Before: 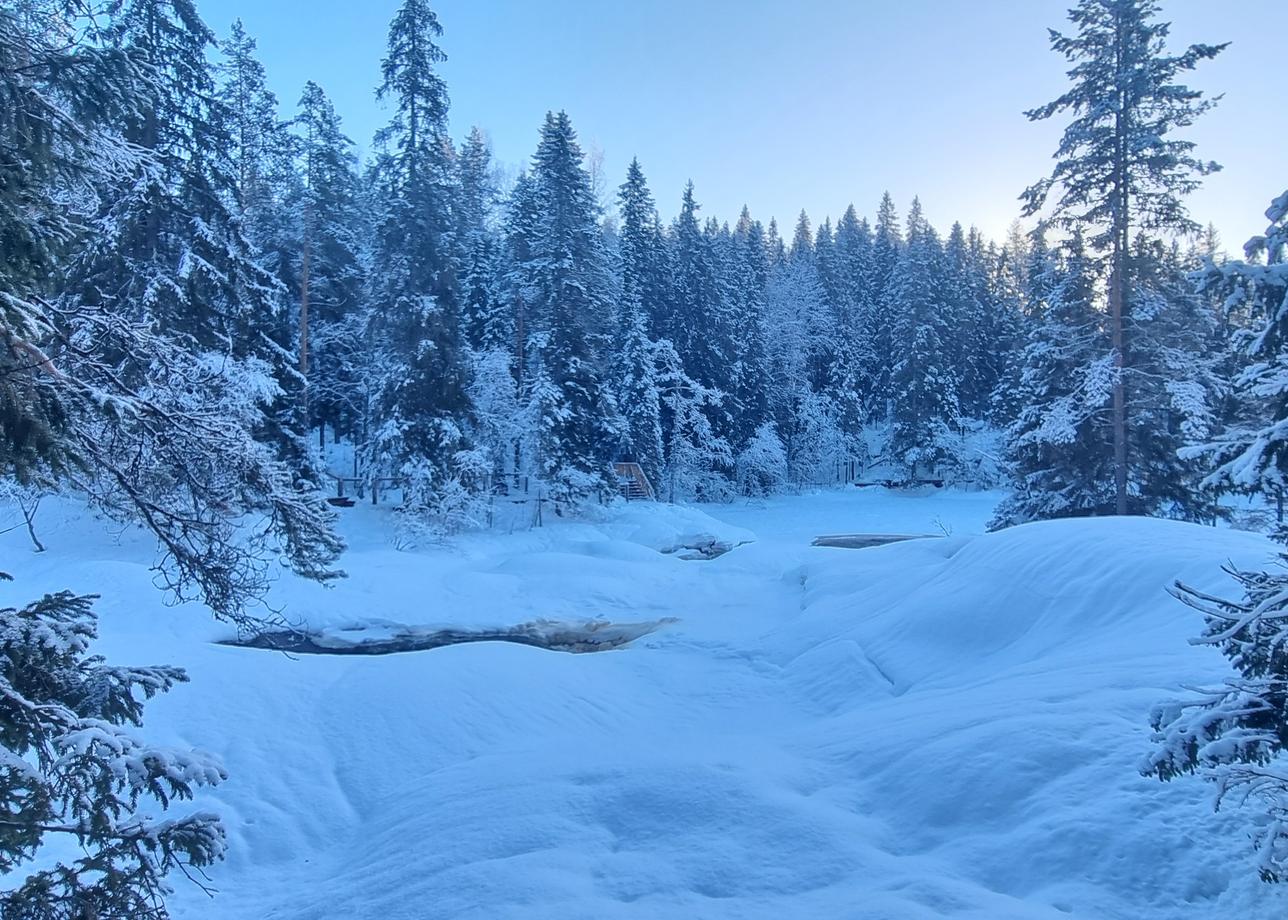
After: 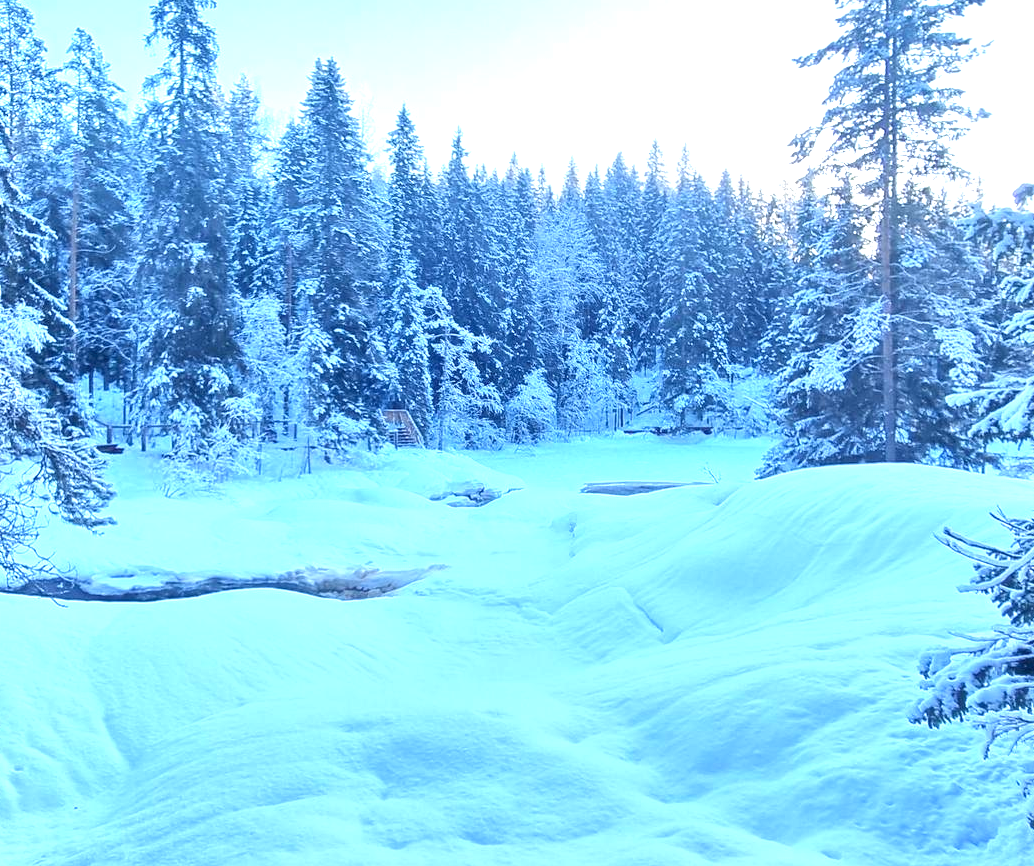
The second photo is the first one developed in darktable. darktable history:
crop and rotate: left 17.959%, top 5.771%, right 1.742%
exposure: black level correction 0, exposure 1.3 EV, compensate exposure bias true, compensate highlight preservation false
